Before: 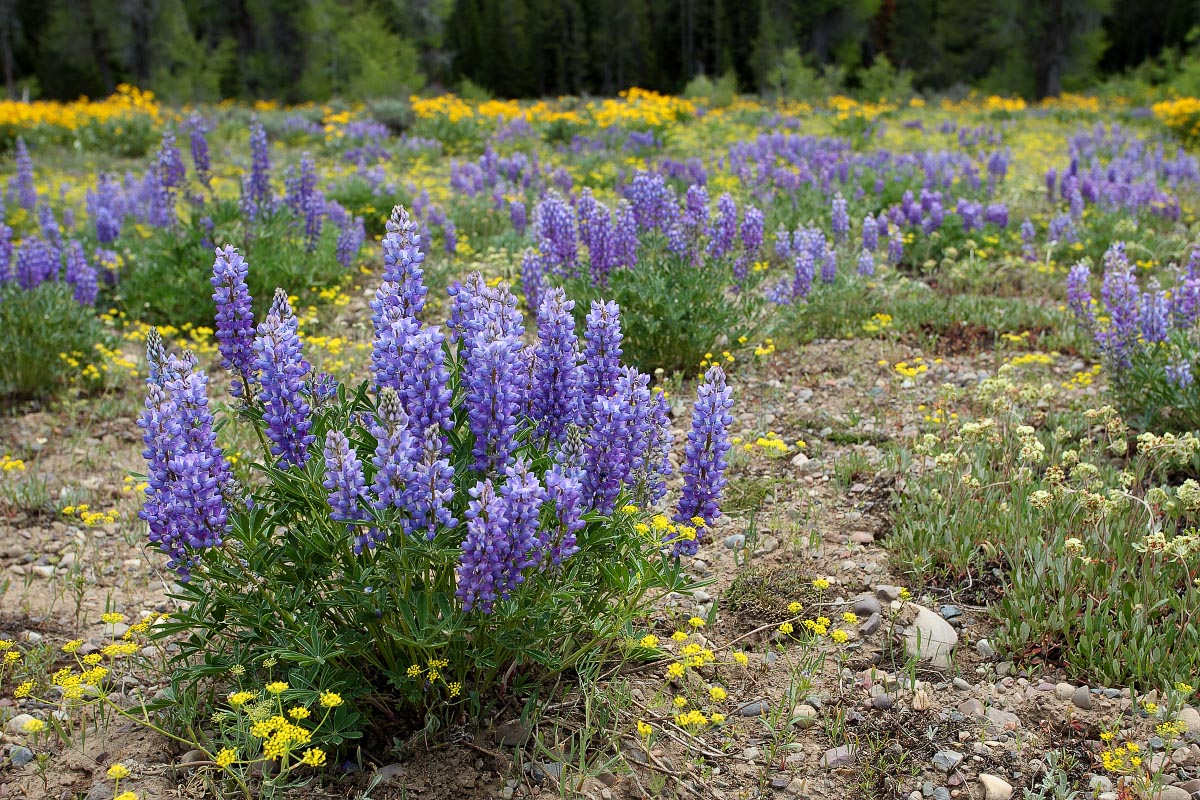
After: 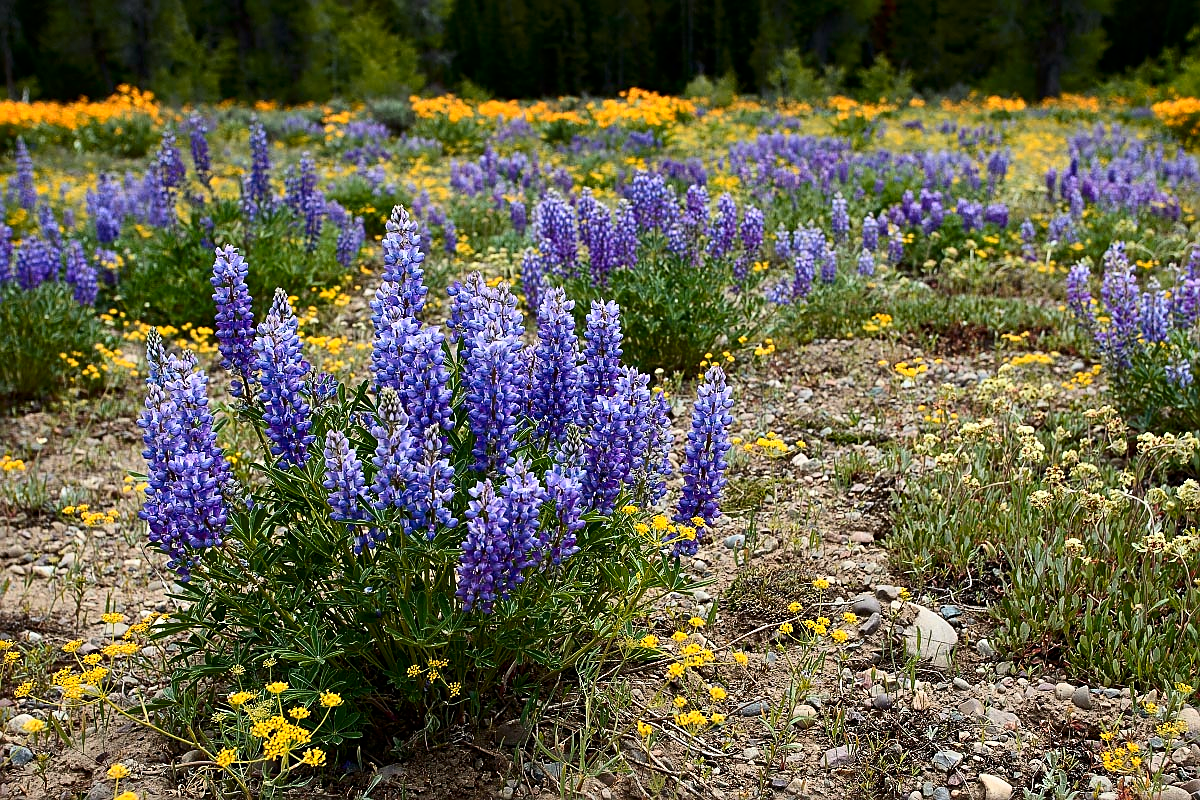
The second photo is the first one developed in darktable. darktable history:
contrast brightness saturation: contrast 0.197, brightness -0.103, saturation 0.102
color zones: curves: ch1 [(0, 0.455) (0.063, 0.455) (0.286, 0.495) (0.429, 0.5) (0.571, 0.5) (0.714, 0.5) (0.857, 0.5) (1, 0.455)]; ch2 [(0, 0.532) (0.063, 0.521) (0.233, 0.447) (0.429, 0.489) (0.571, 0.5) (0.714, 0.5) (0.857, 0.5) (1, 0.532)]
color balance rgb: perceptual saturation grading › global saturation -0.066%, global vibrance 16.411%, saturation formula JzAzBz (2021)
sharpen: amount 0.559
